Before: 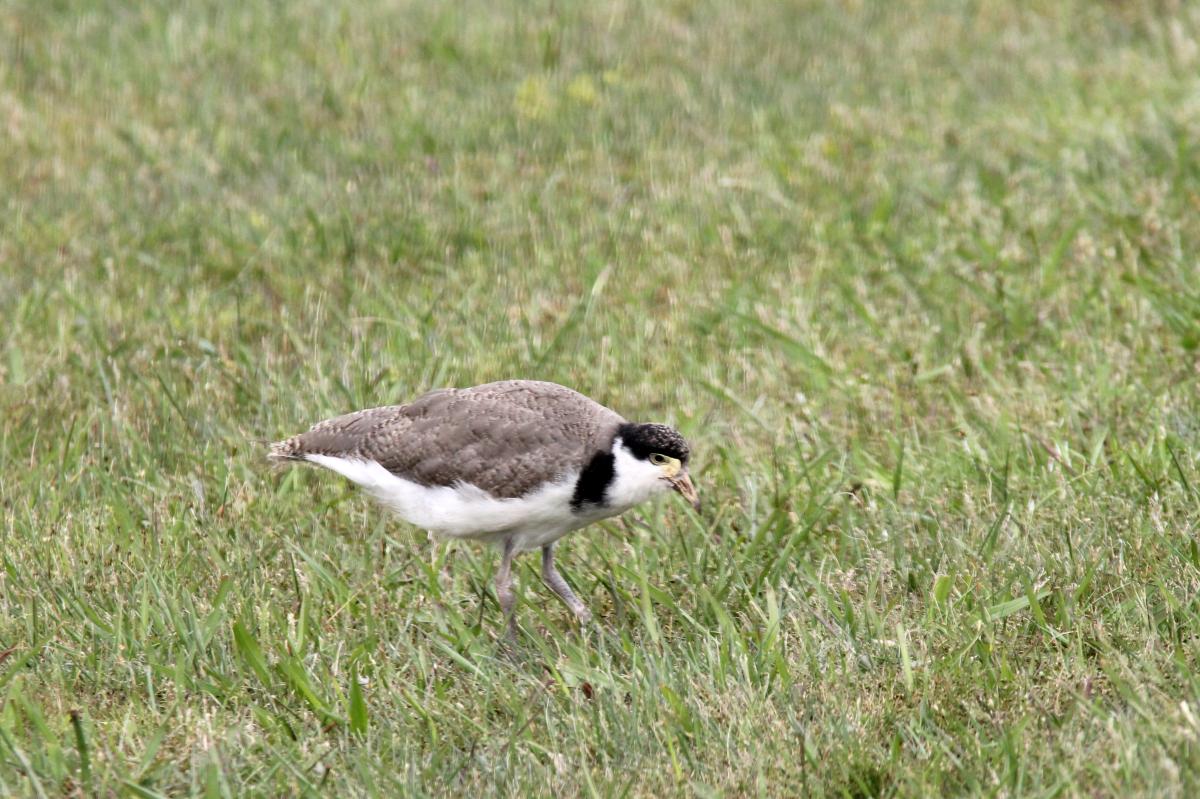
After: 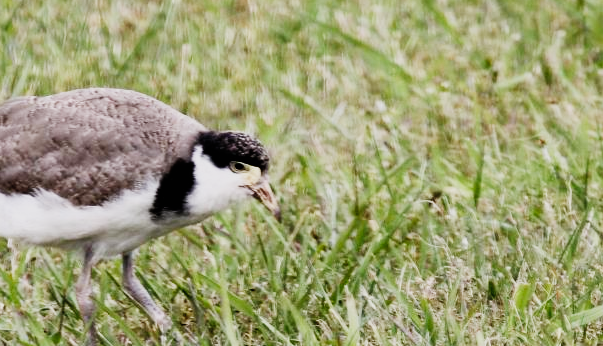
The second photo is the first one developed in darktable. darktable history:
shadows and highlights: shadows 43.06, highlights 6.94
crop: left 35.03%, top 36.625%, right 14.663%, bottom 20.057%
sigmoid: contrast 1.81, skew -0.21, preserve hue 0%, red attenuation 0.1, red rotation 0.035, green attenuation 0.1, green rotation -0.017, blue attenuation 0.15, blue rotation -0.052, base primaries Rec2020
white balance: red 1.009, blue 1.027
